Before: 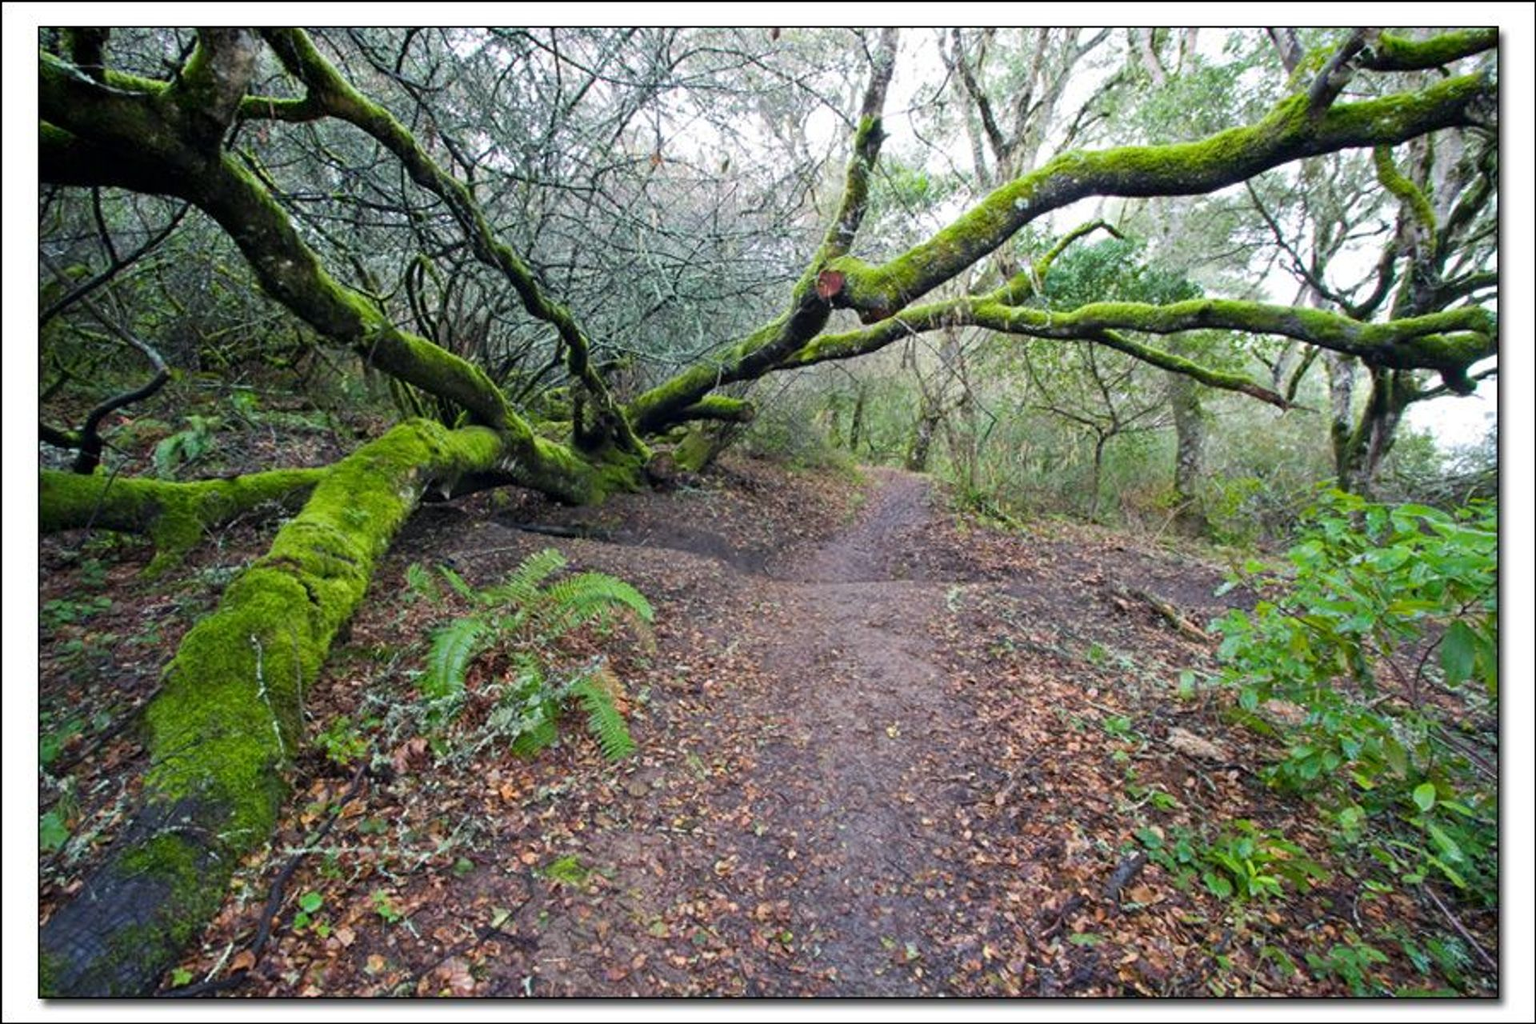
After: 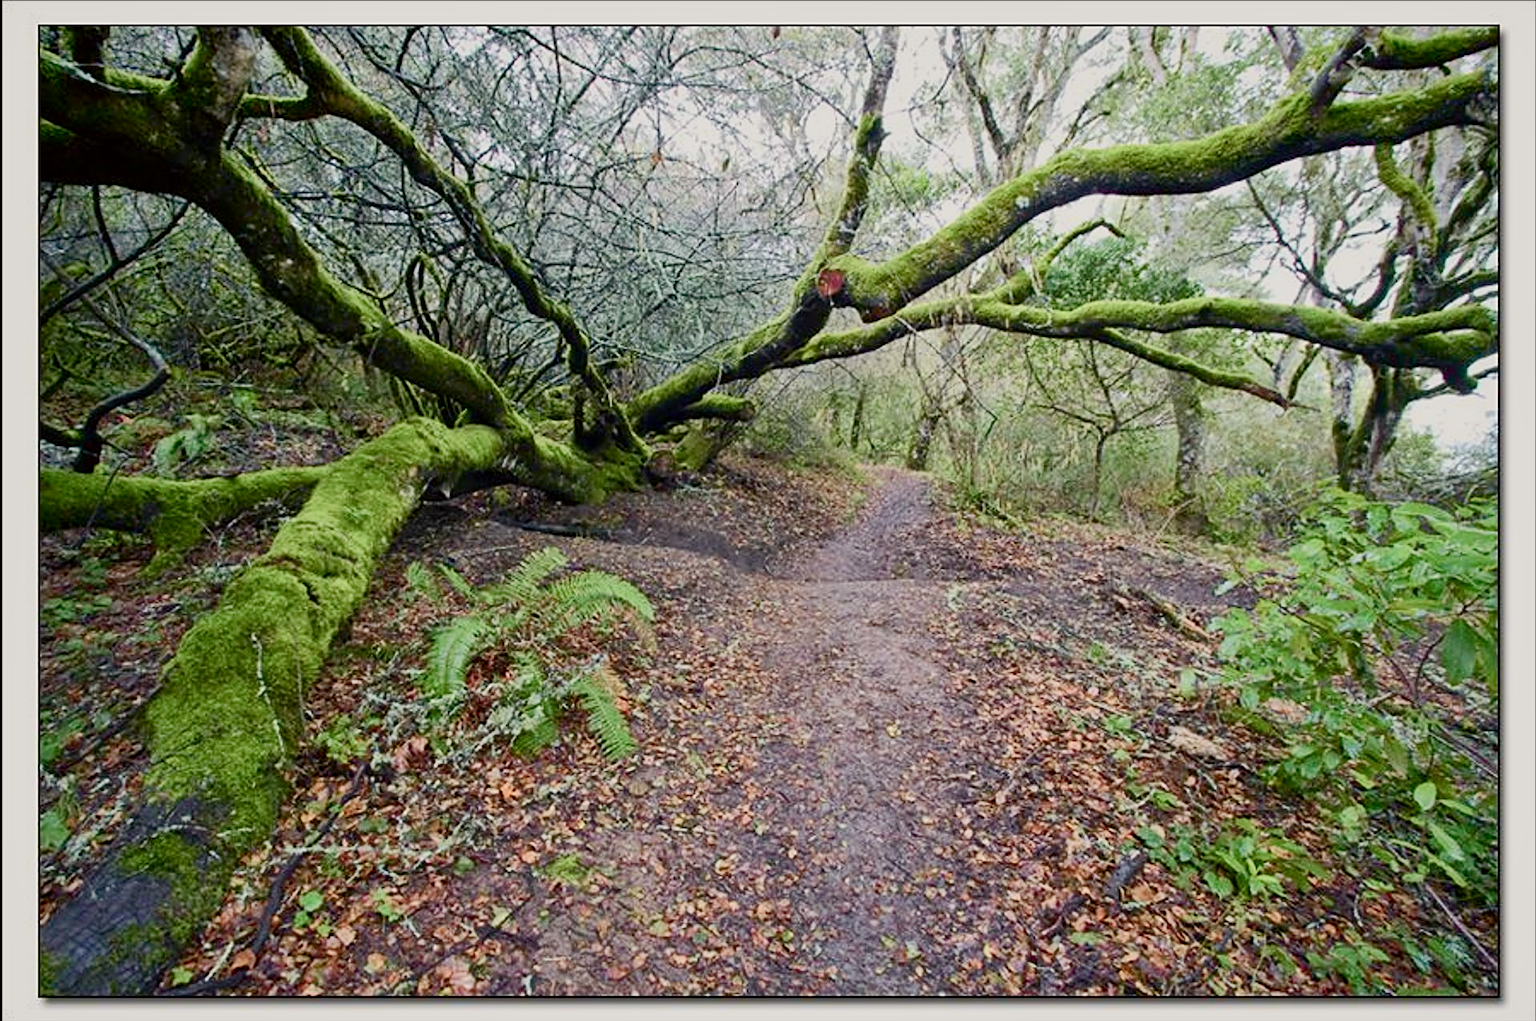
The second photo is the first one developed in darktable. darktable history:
shadows and highlights: on, module defaults
sharpen: radius 1.947
crop: top 0.195%, bottom 0.098%
color correction: highlights b* 0.06
color balance rgb: perceptual saturation grading › global saturation 20%, perceptual saturation grading › highlights -49.267%, perceptual saturation grading › shadows 25.97%
contrast brightness saturation: contrast 0.107, saturation -0.165
tone curve: curves: ch0 [(0, 0) (0.091, 0.066) (0.184, 0.16) (0.491, 0.519) (0.748, 0.765) (1, 0.919)]; ch1 [(0, 0) (0.179, 0.173) (0.322, 0.32) (0.424, 0.424) (0.502, 0.504) (0.56, 0.578) (0.631, 0.675) (0.777, 0.806) (1, 1)]; ch2 [(0, 0) (0.434, 0.447) (0.483, 0.487) (0.547, 0.573) (0.676, 0.673) (1, 1)], color space Lab, independent channels, preserve colors none
